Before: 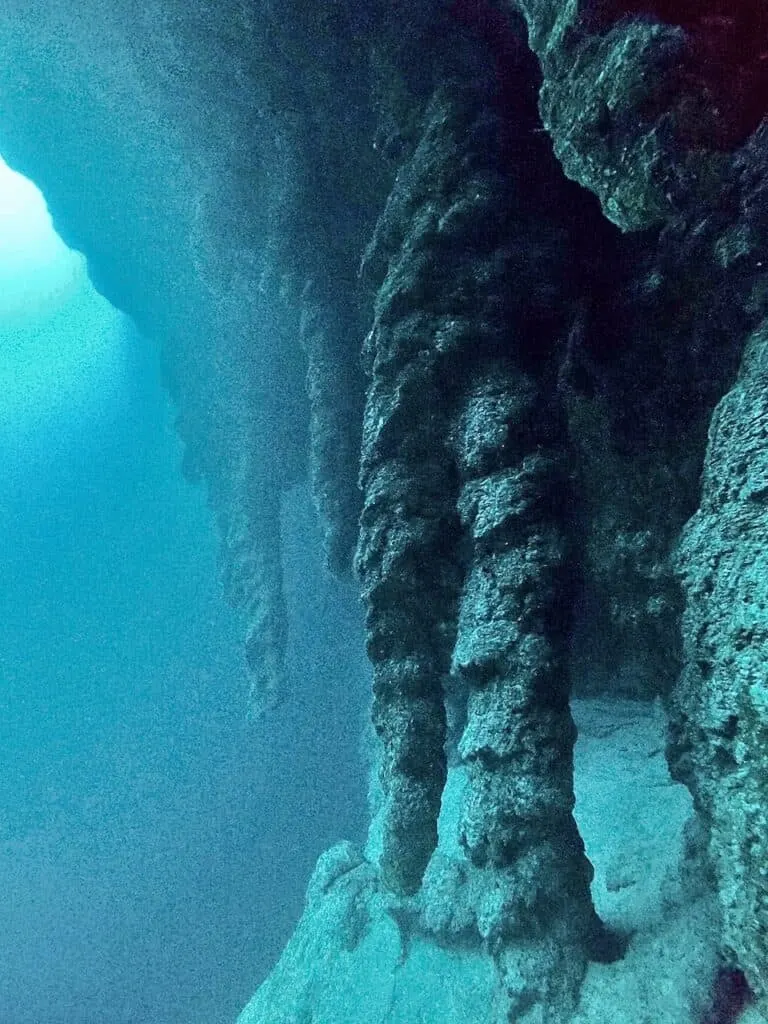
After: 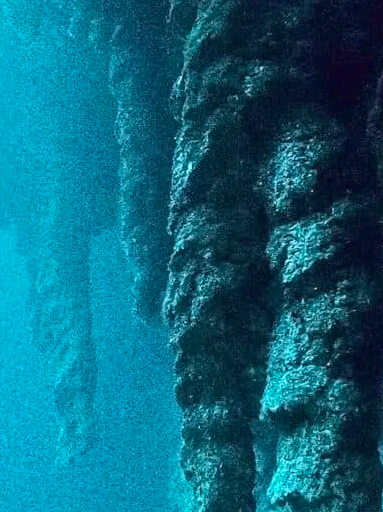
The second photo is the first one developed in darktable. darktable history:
tone curve: curves: ch0 [(0.016, 0.023) (0.248, 0.252) (0.732, 0.797) (1, 1)], color space Lab, linked channels, preserve colors none
crop: left 25%, top 25%, right 25%, bottom 25%
